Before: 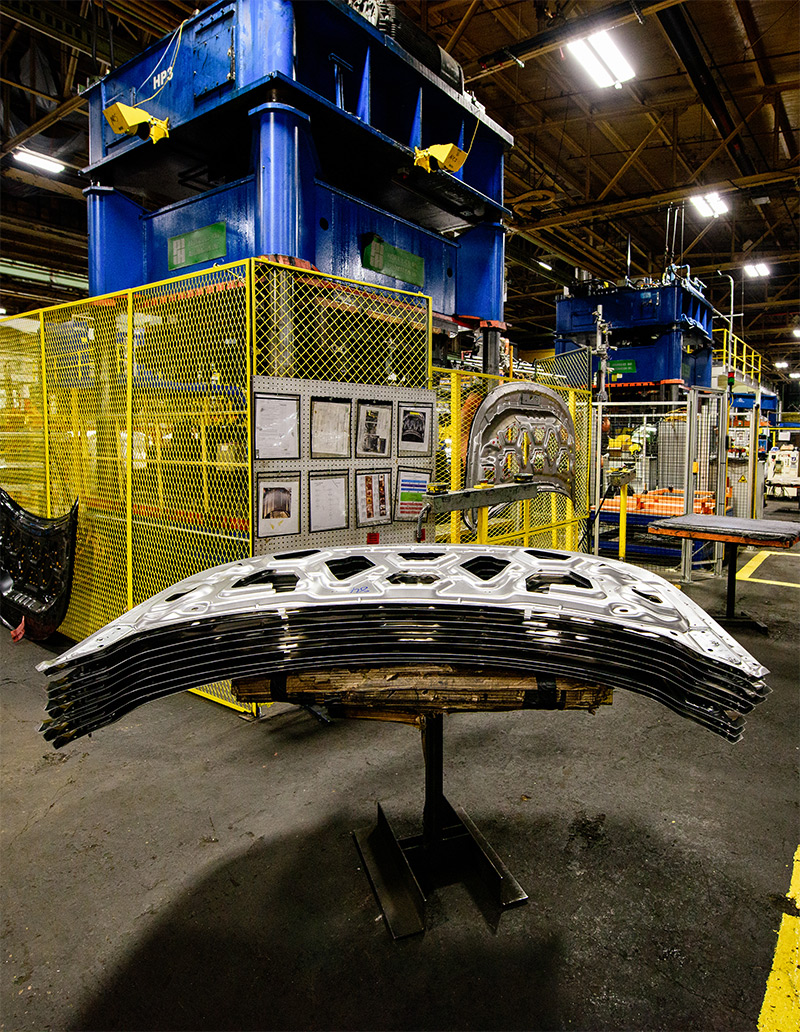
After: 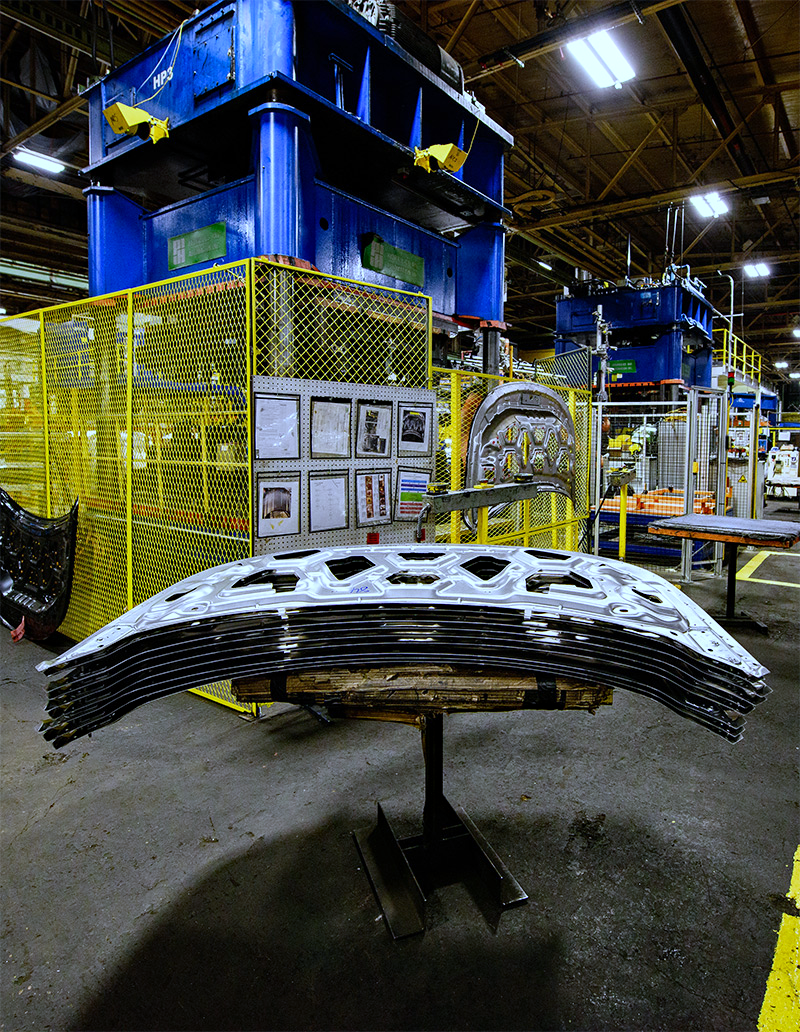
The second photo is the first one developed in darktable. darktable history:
white balance: red 0.871, blue 1.249
haze removal: compatibility mode true, adaptive false
